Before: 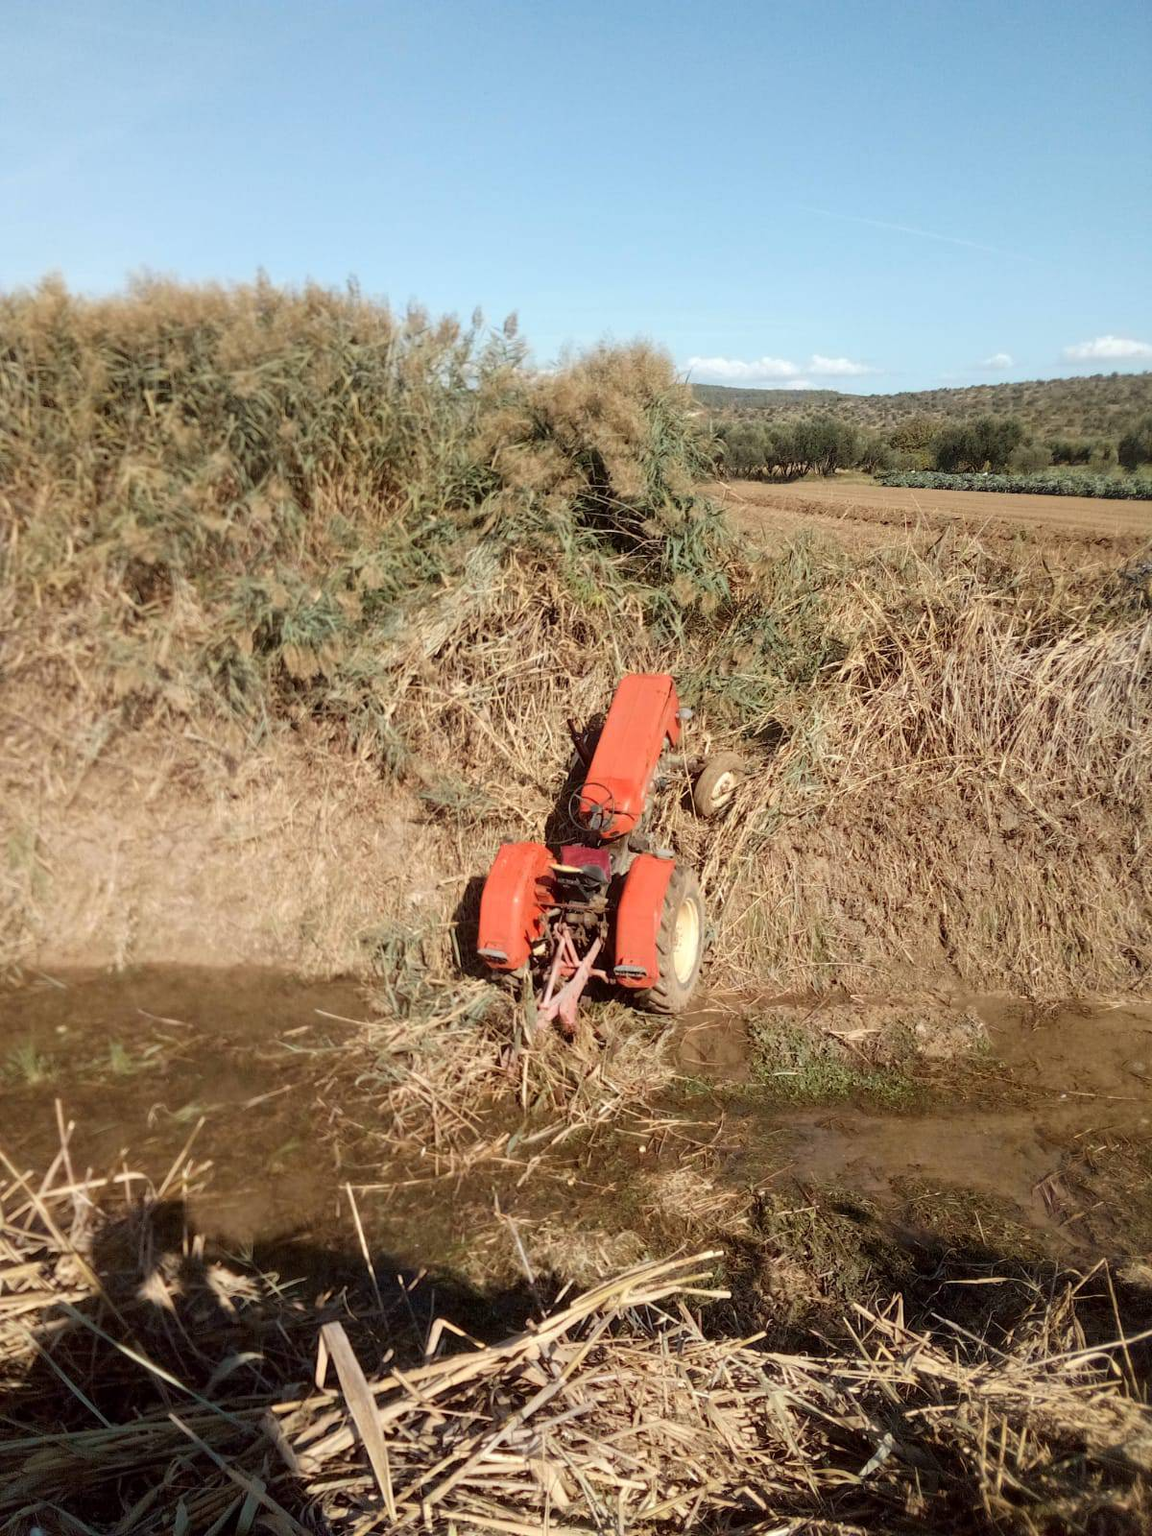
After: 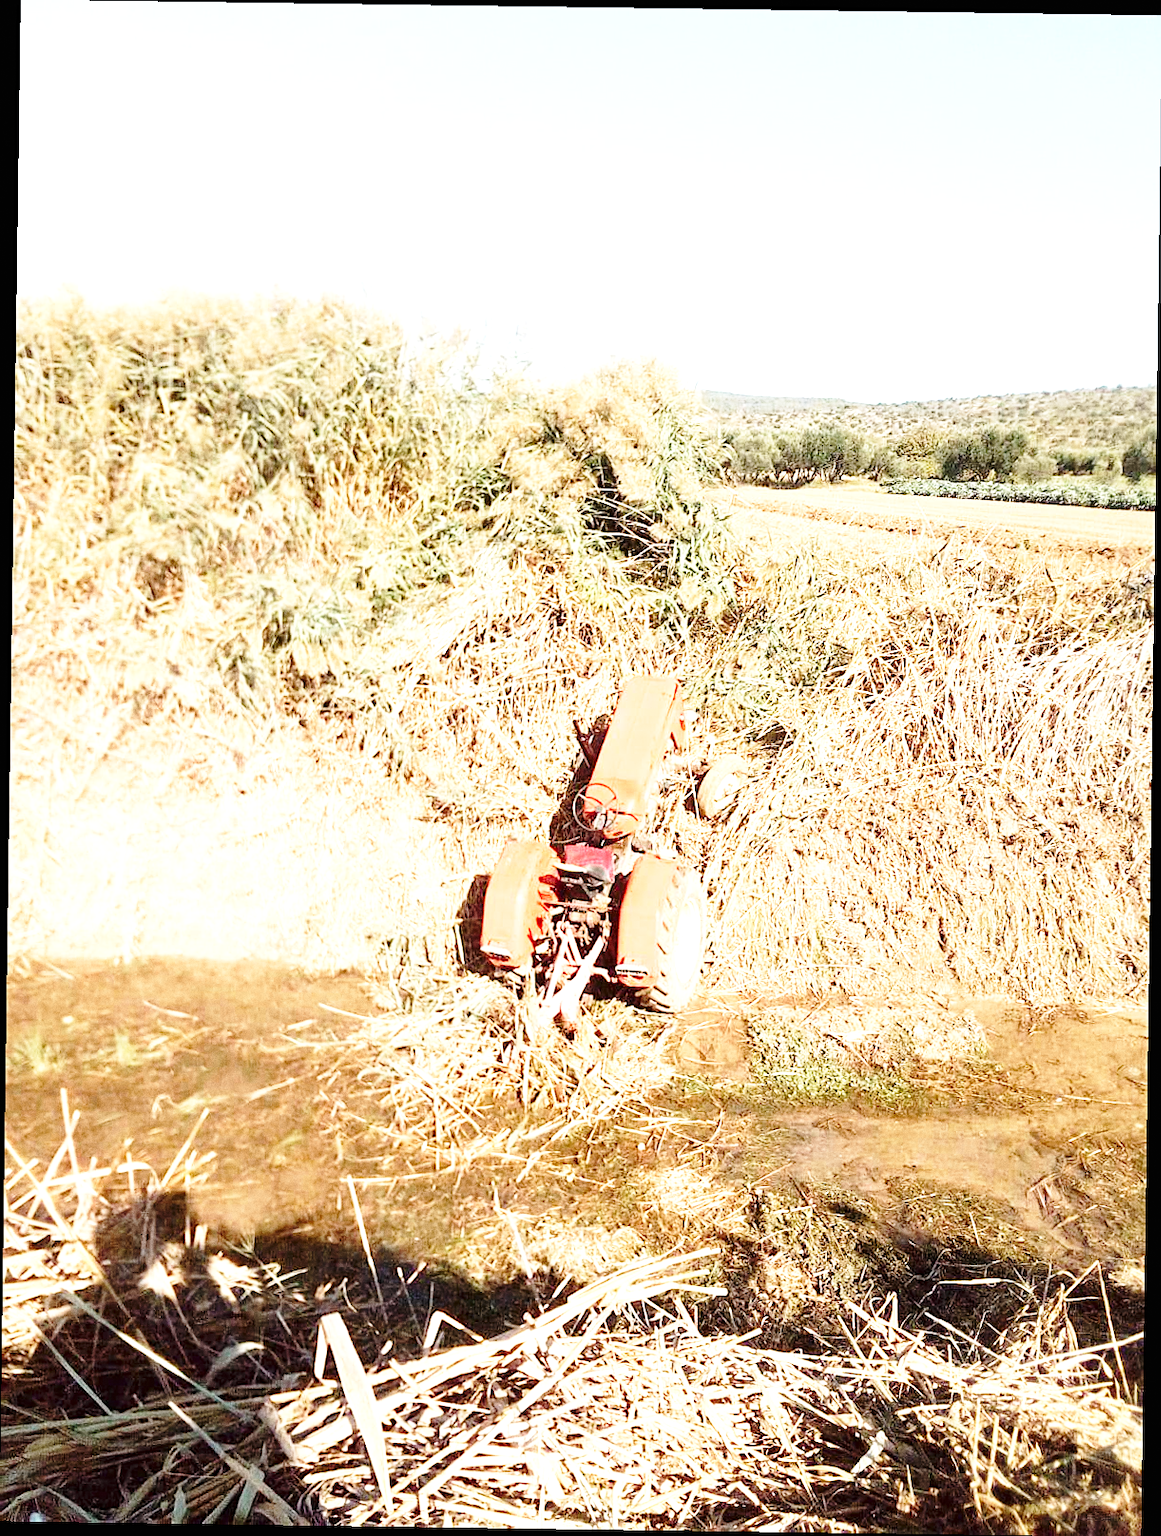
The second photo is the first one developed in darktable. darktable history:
rotate and perspective: rotation 0.8°, automatic cropping off
exposure: black level correction 0, exposure 1.45 EV, compensate exposure bias true, compensate highlight preservation false
sharpen: on, module defaults
base curve: curves: ch0 [(0, 0) (0.028, 0.03) (0.121, 0.232) (0.46, 0.748) (0.859, 0.968) (1, 1)], preserve colors none
grain: coarseness 0.47 ISO
